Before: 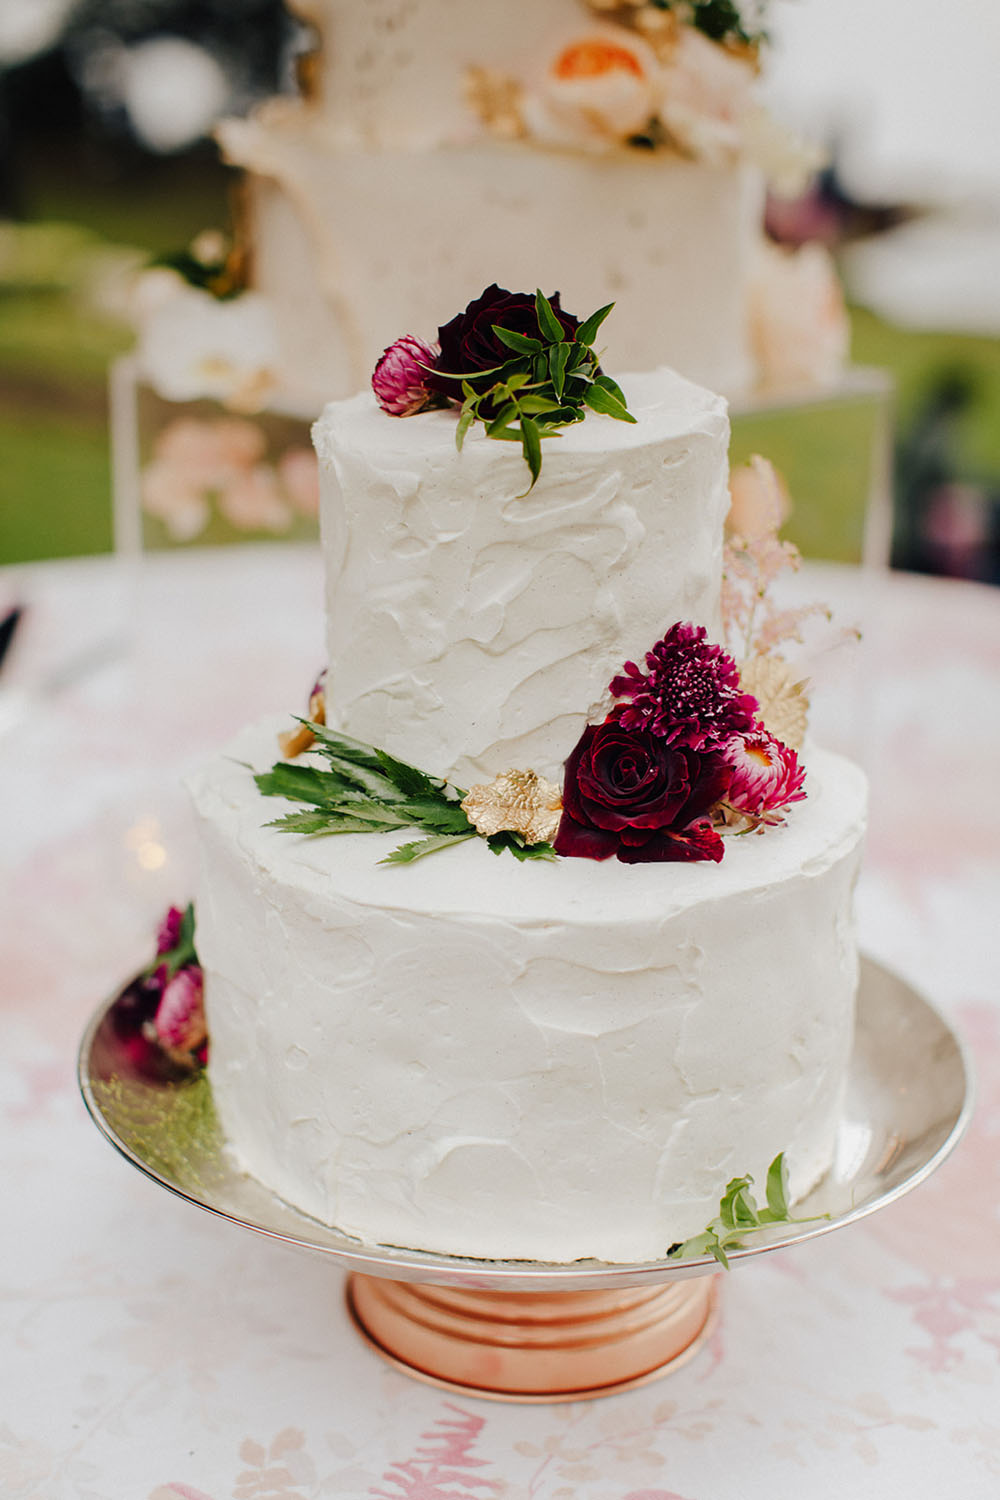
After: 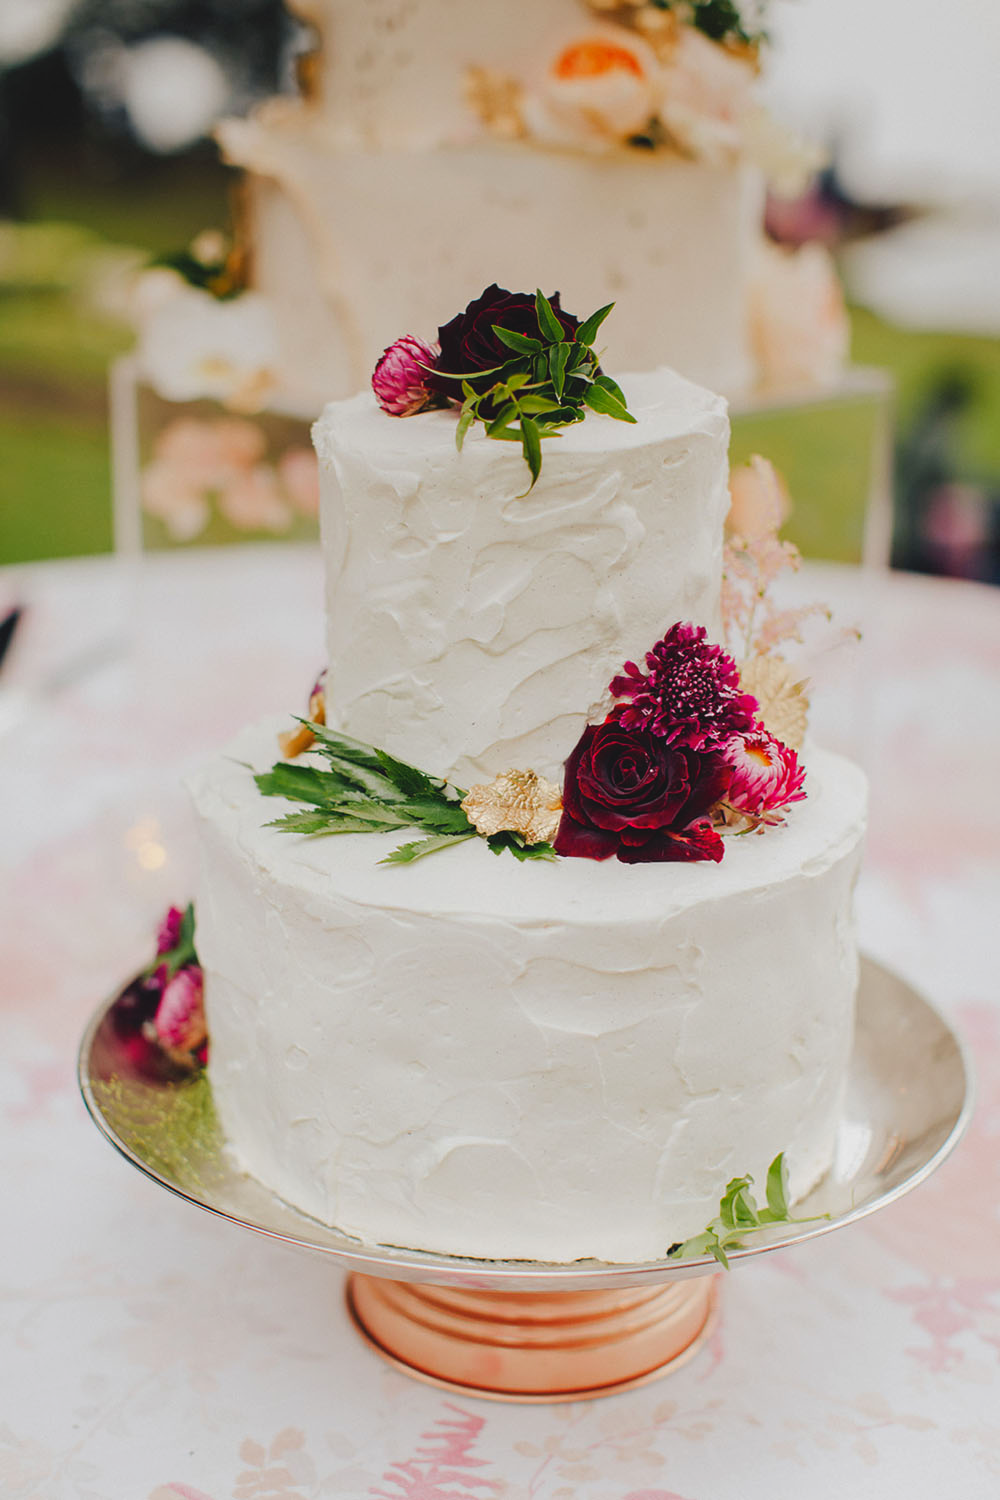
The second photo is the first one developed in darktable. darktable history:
contrast brightness saturation: contrast -0.095, brightness 0.044, saturation 0.083
